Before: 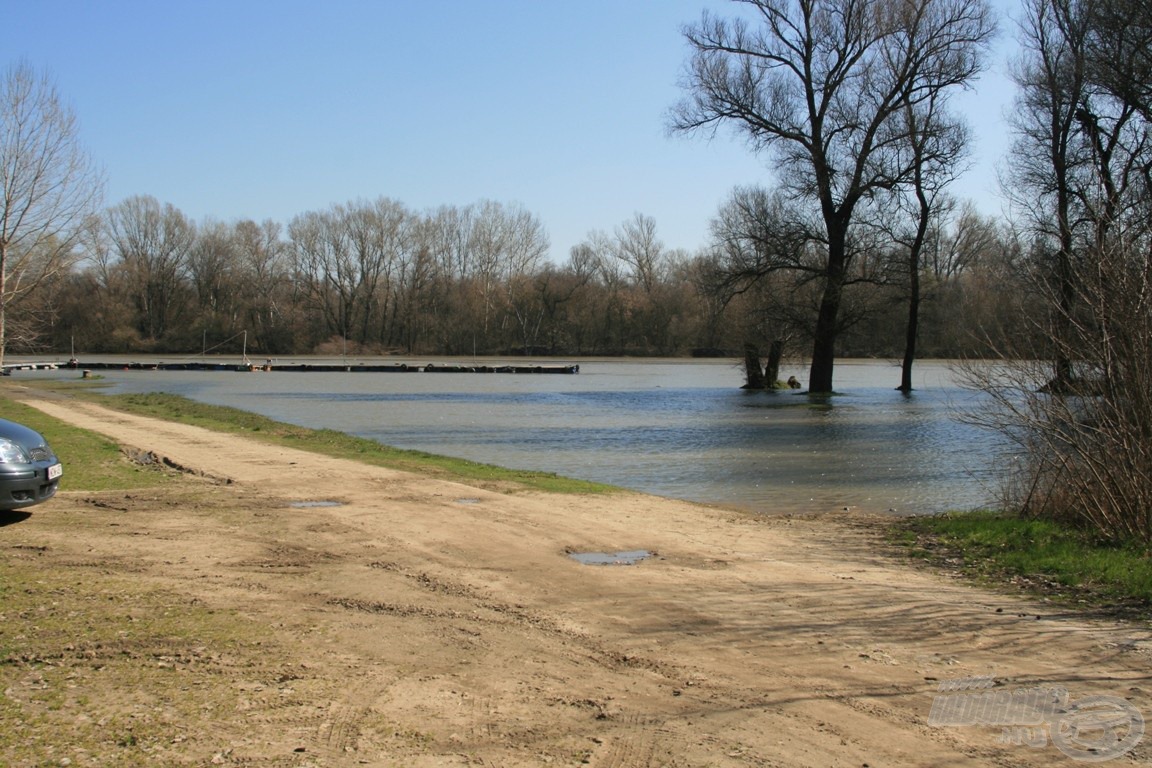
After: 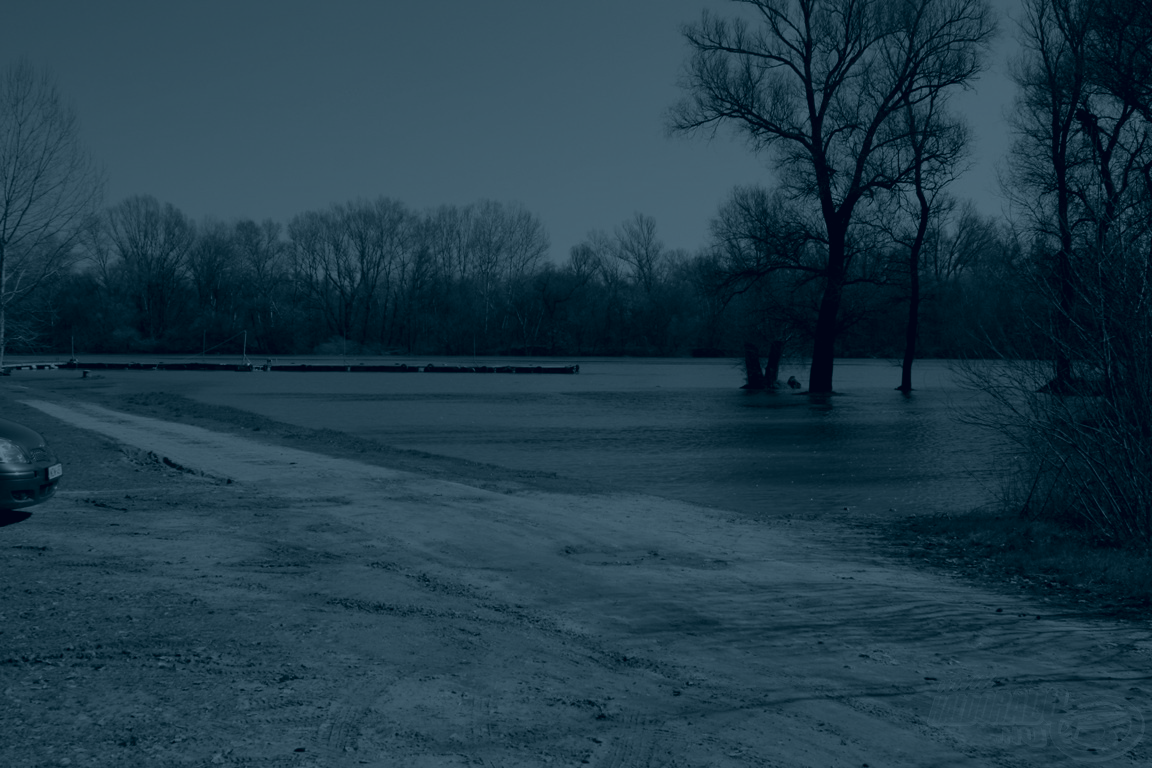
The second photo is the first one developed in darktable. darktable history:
colorize: hue 194.4°, saturation 29%, source mix 61.75%, lightness 3.98%, version 1
rgb curve: curves: ch0 [(0.123, 0.061) (0.995, 0.887)]; ch1 [(0.06, 0.116) (1, 0.906)]; ch2 [(0, 0) (0.824, 0.69) (1, 1)], mode RGB, independent channels, compensate middle gray true
